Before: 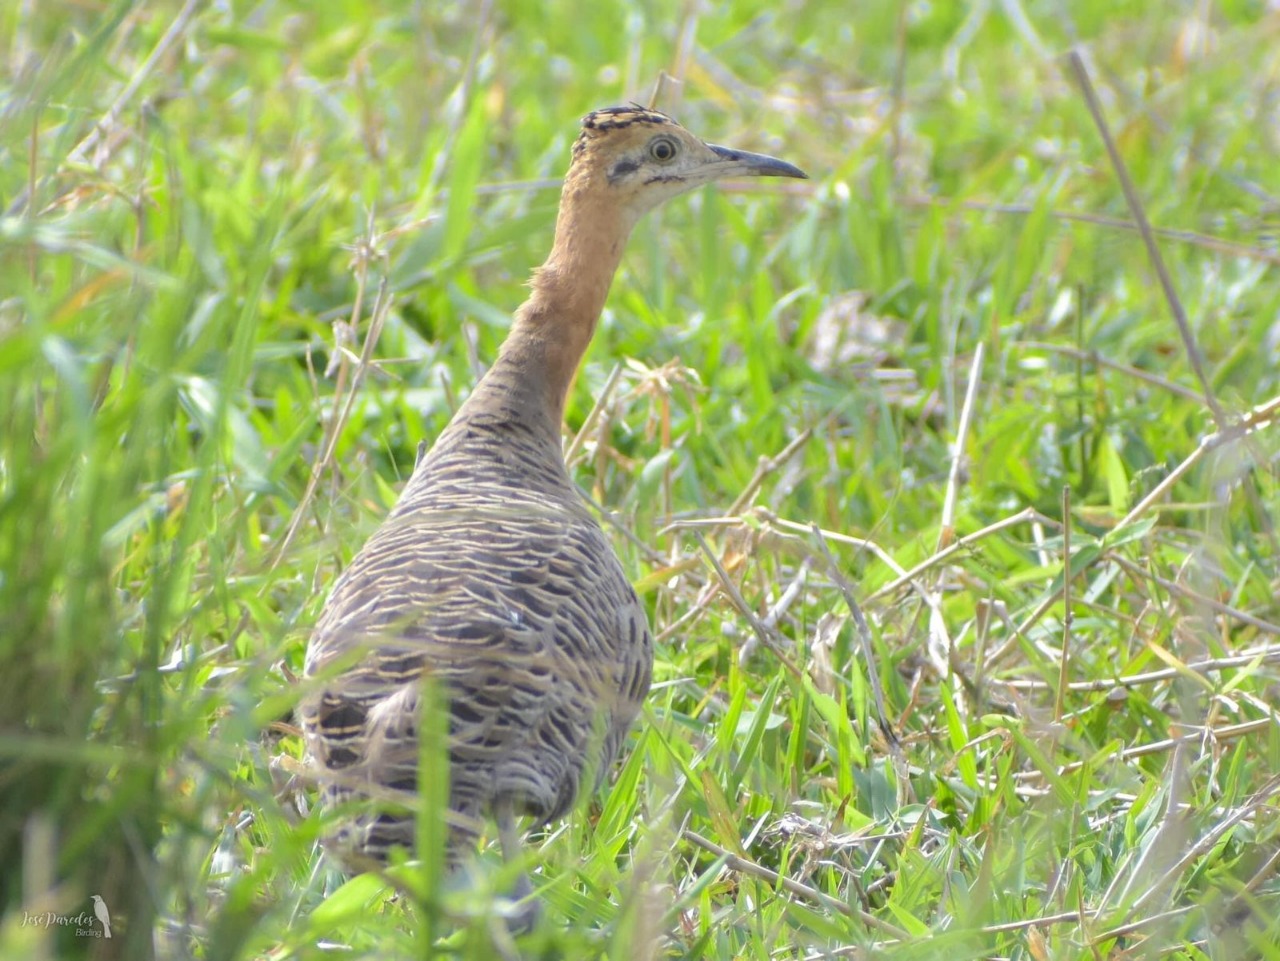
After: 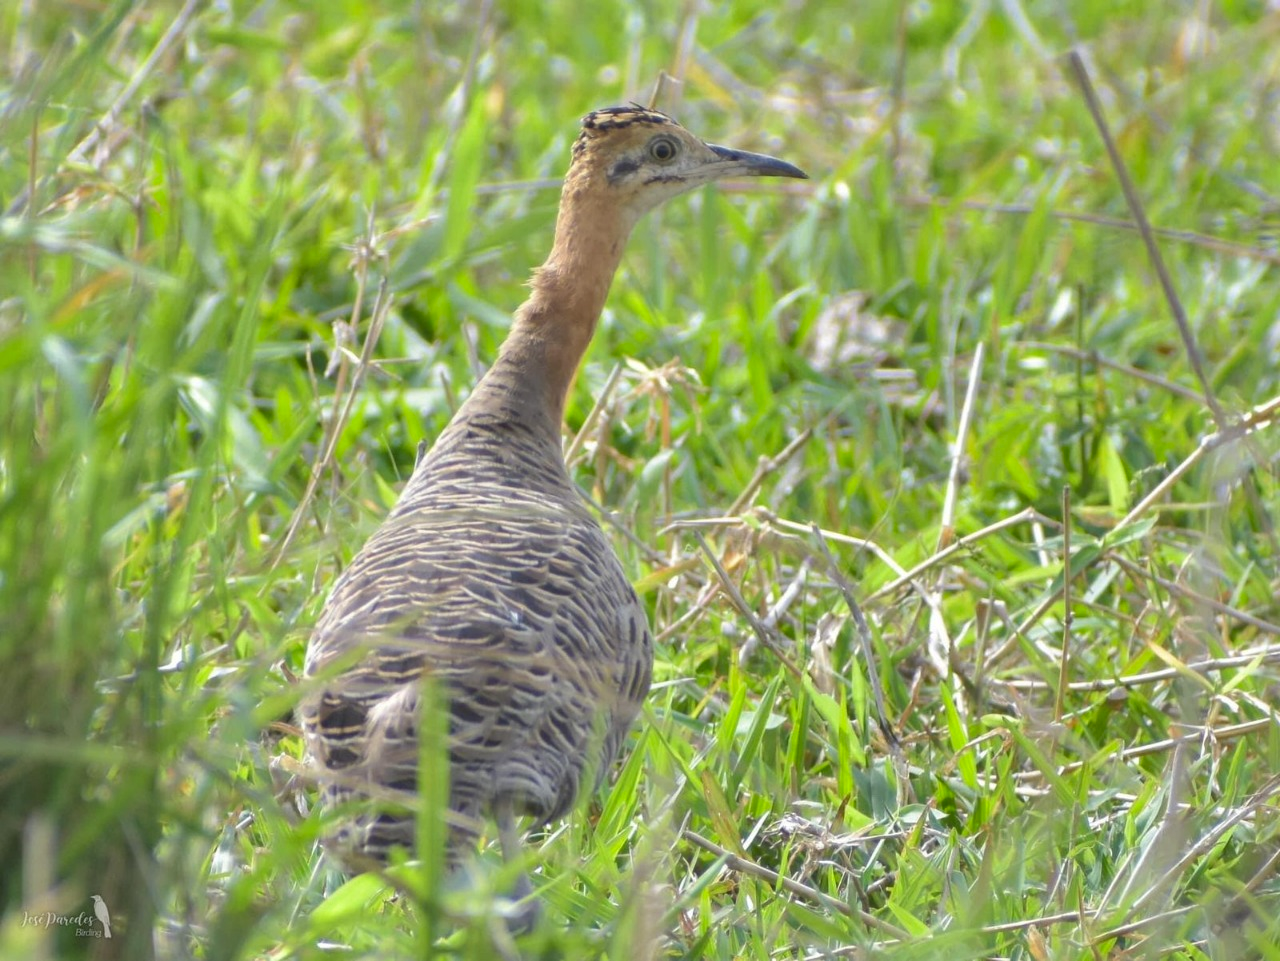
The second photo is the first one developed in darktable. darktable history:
shadows and highlights: highlights color adjustment 40.62%, soften with gaussian
